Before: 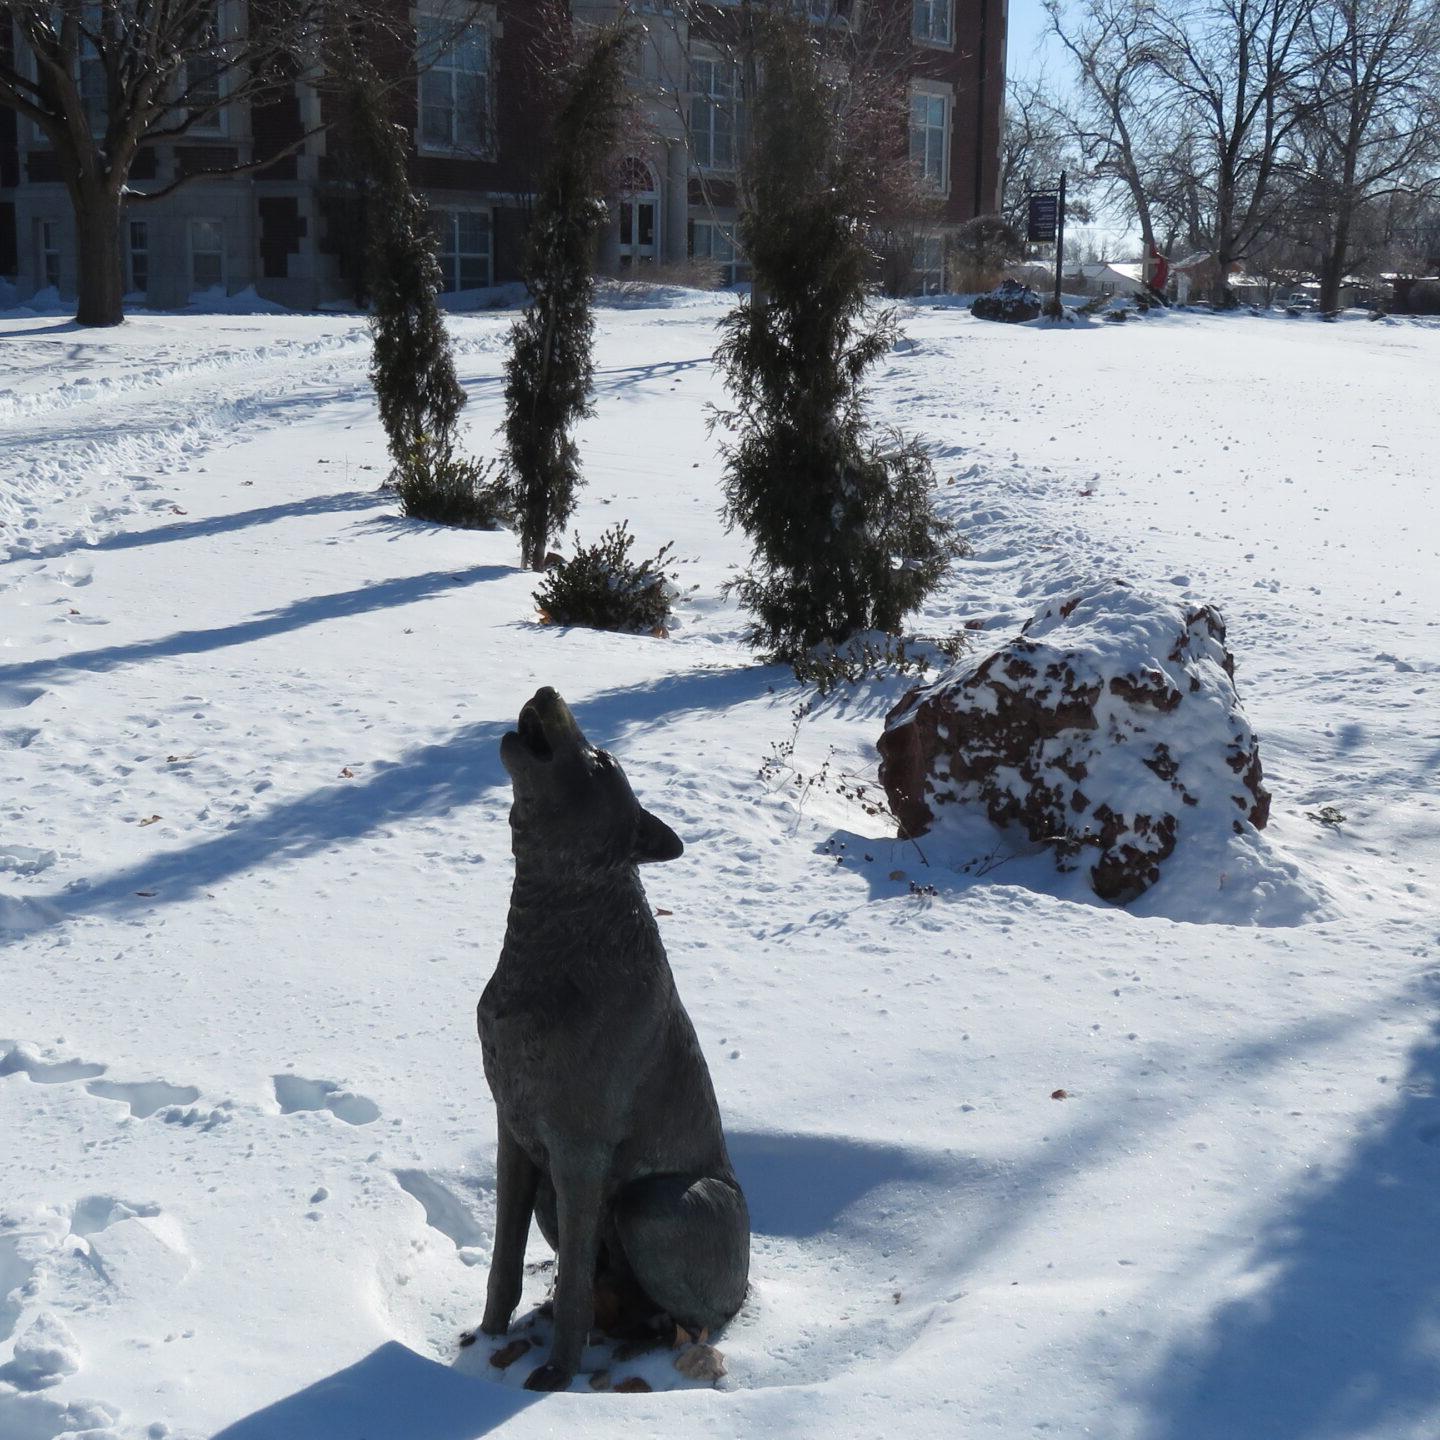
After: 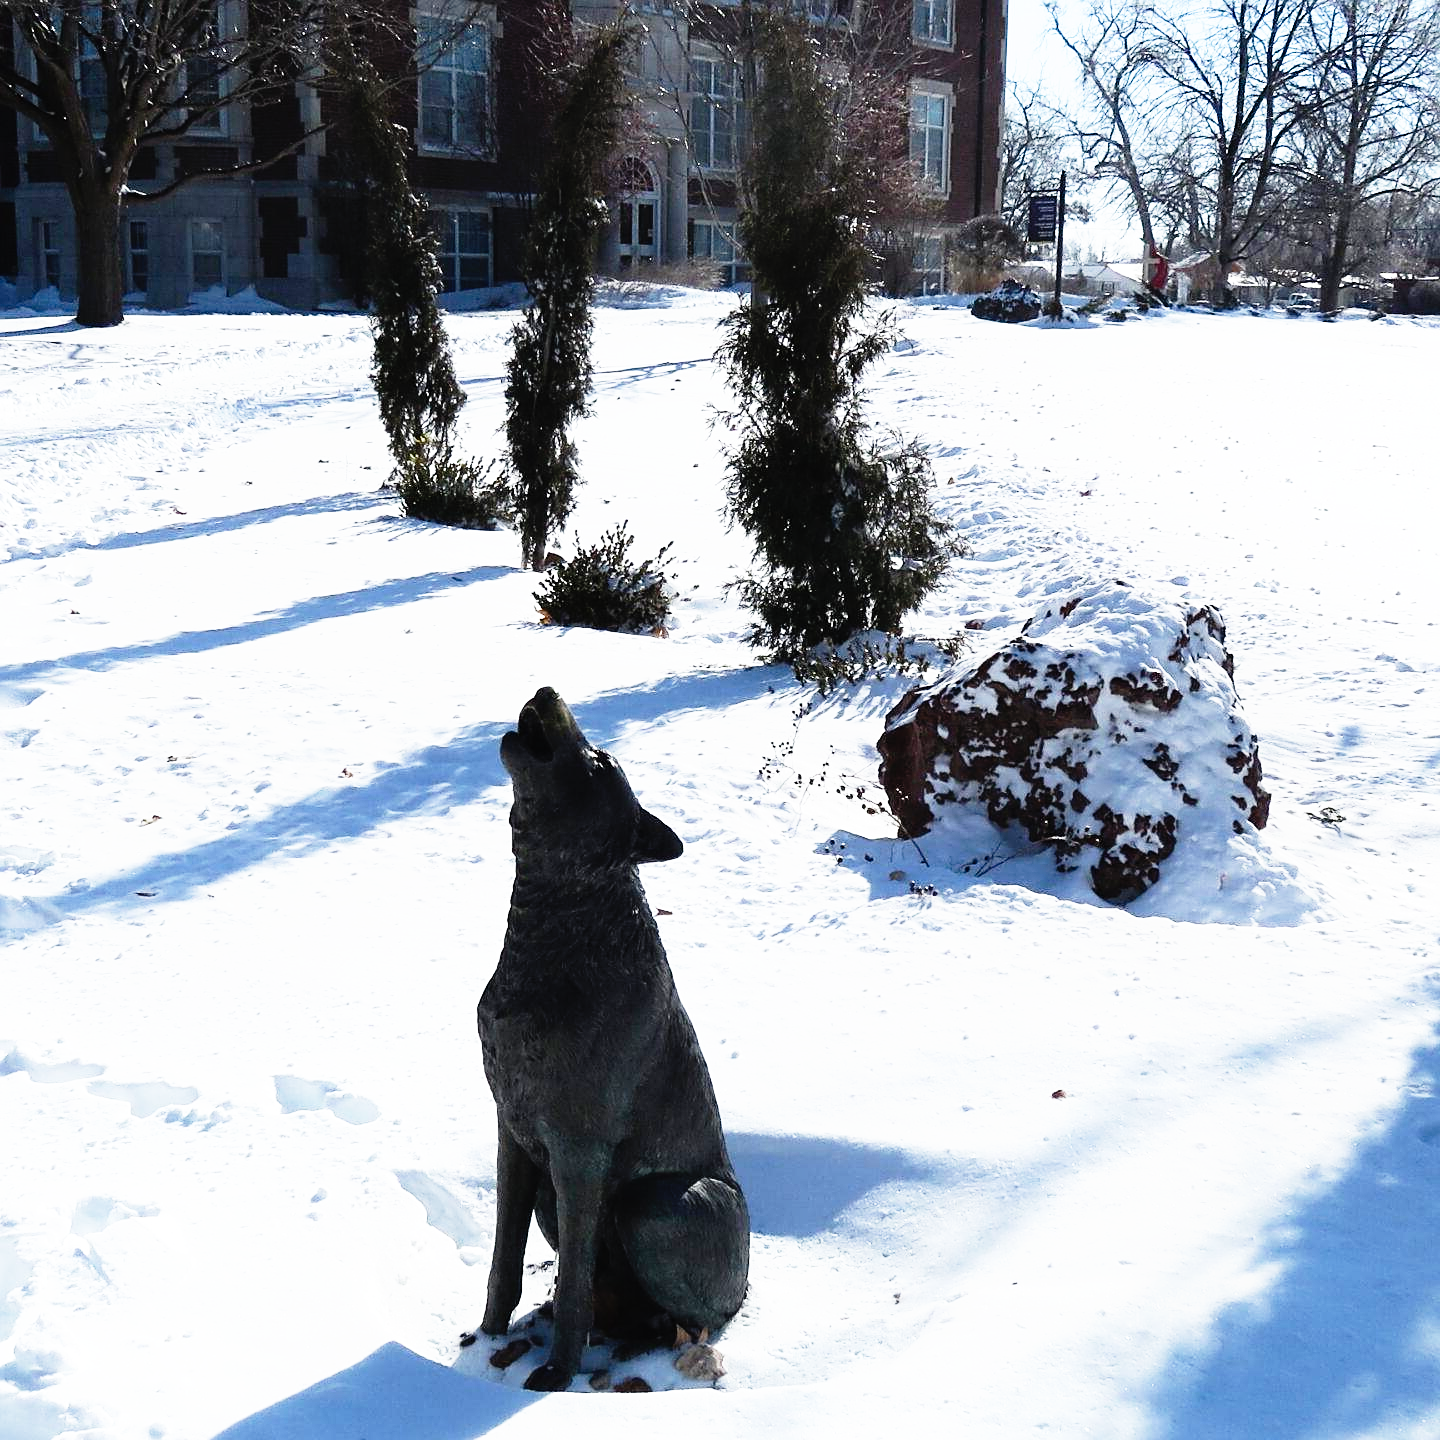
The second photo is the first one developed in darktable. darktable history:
base curve: curves: ch0 [(0, 0) (0.012, 0.01) (0.073, 0.168) (0.31, 0.711) (0.645, 0.957) (1, 1)], preserve colors none
exposure: exposure -0.054 EV, compensate highlight preservation false
sharpen: on, module defaults
local contrast: mode bilateral grid, contrast 100, coarseness 99, detail 89%, midtone range 0.2
tone equalizer: -8 EV -0.443 EV, -7 EV -0.362 EV, -6 EV -0.321 EV, -5 EV -0.231 EV, -3 EV 0.224 EV, -2 EV 0.346 EV, -1 EV 0.395 EV, +0 EV 0.426 EV, edges refinement/feathering 500, mask exposure compensation -1.57 EV, preserve details no
